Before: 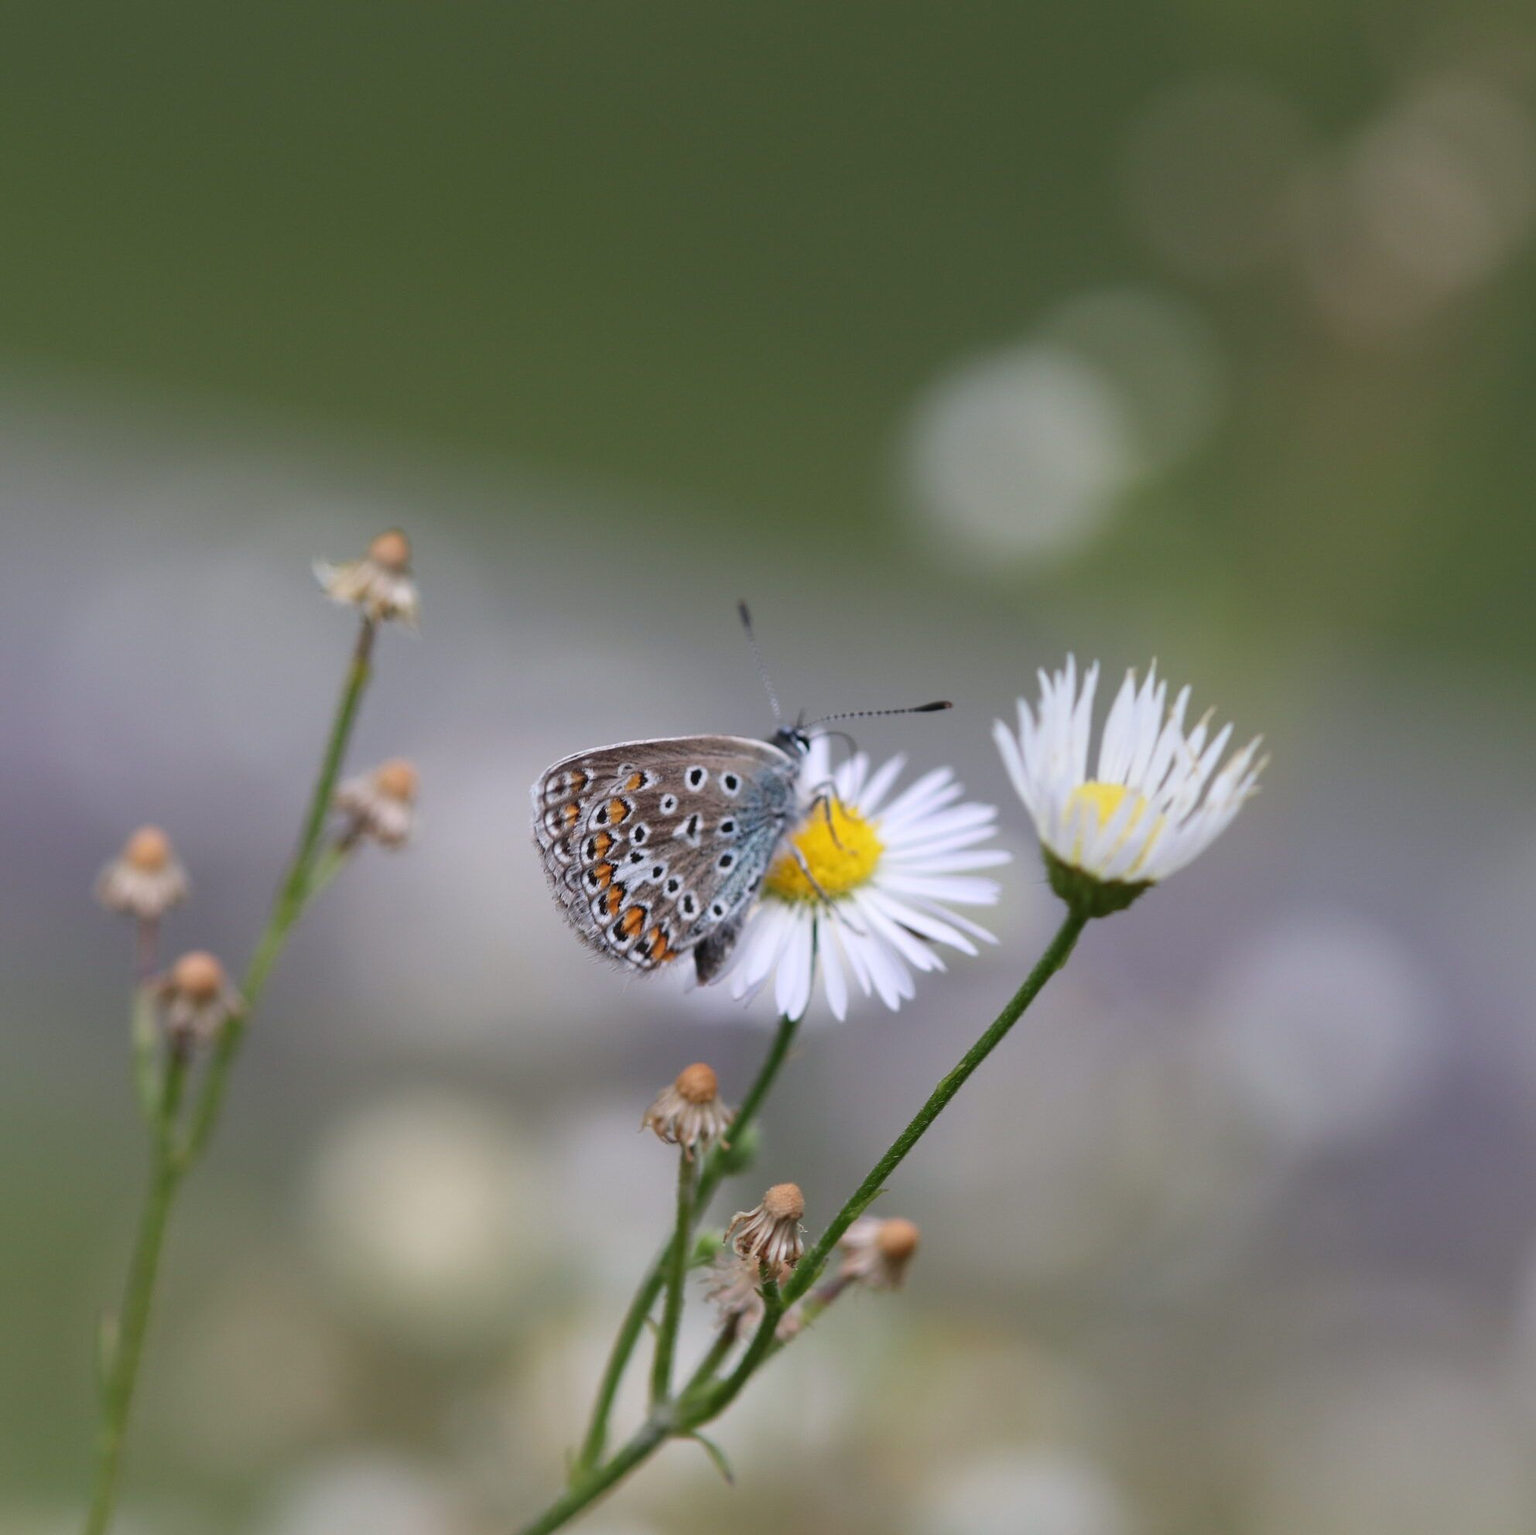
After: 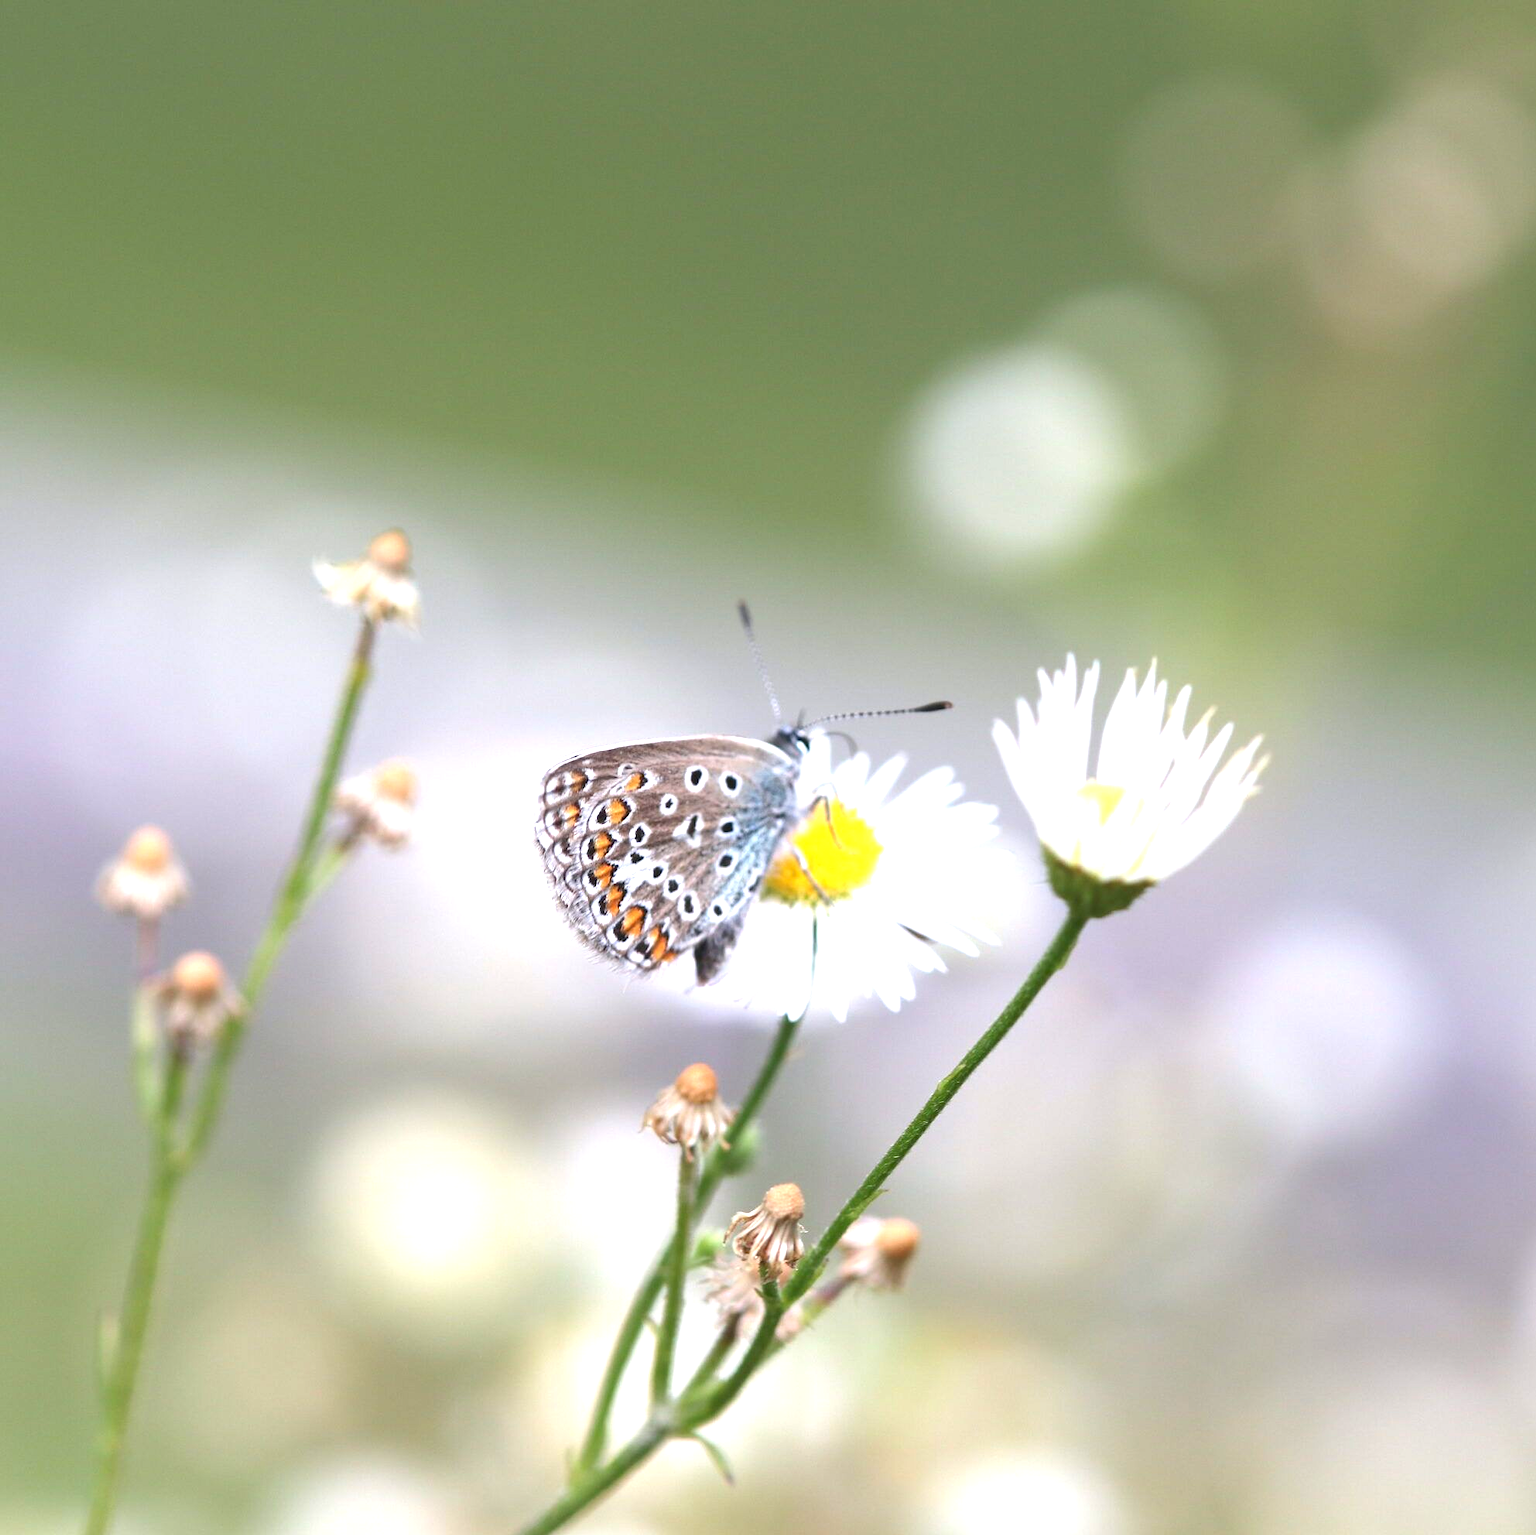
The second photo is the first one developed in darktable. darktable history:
exposure: black level correction 0, exposure 1.449 EV, compensate highlight preservation false
